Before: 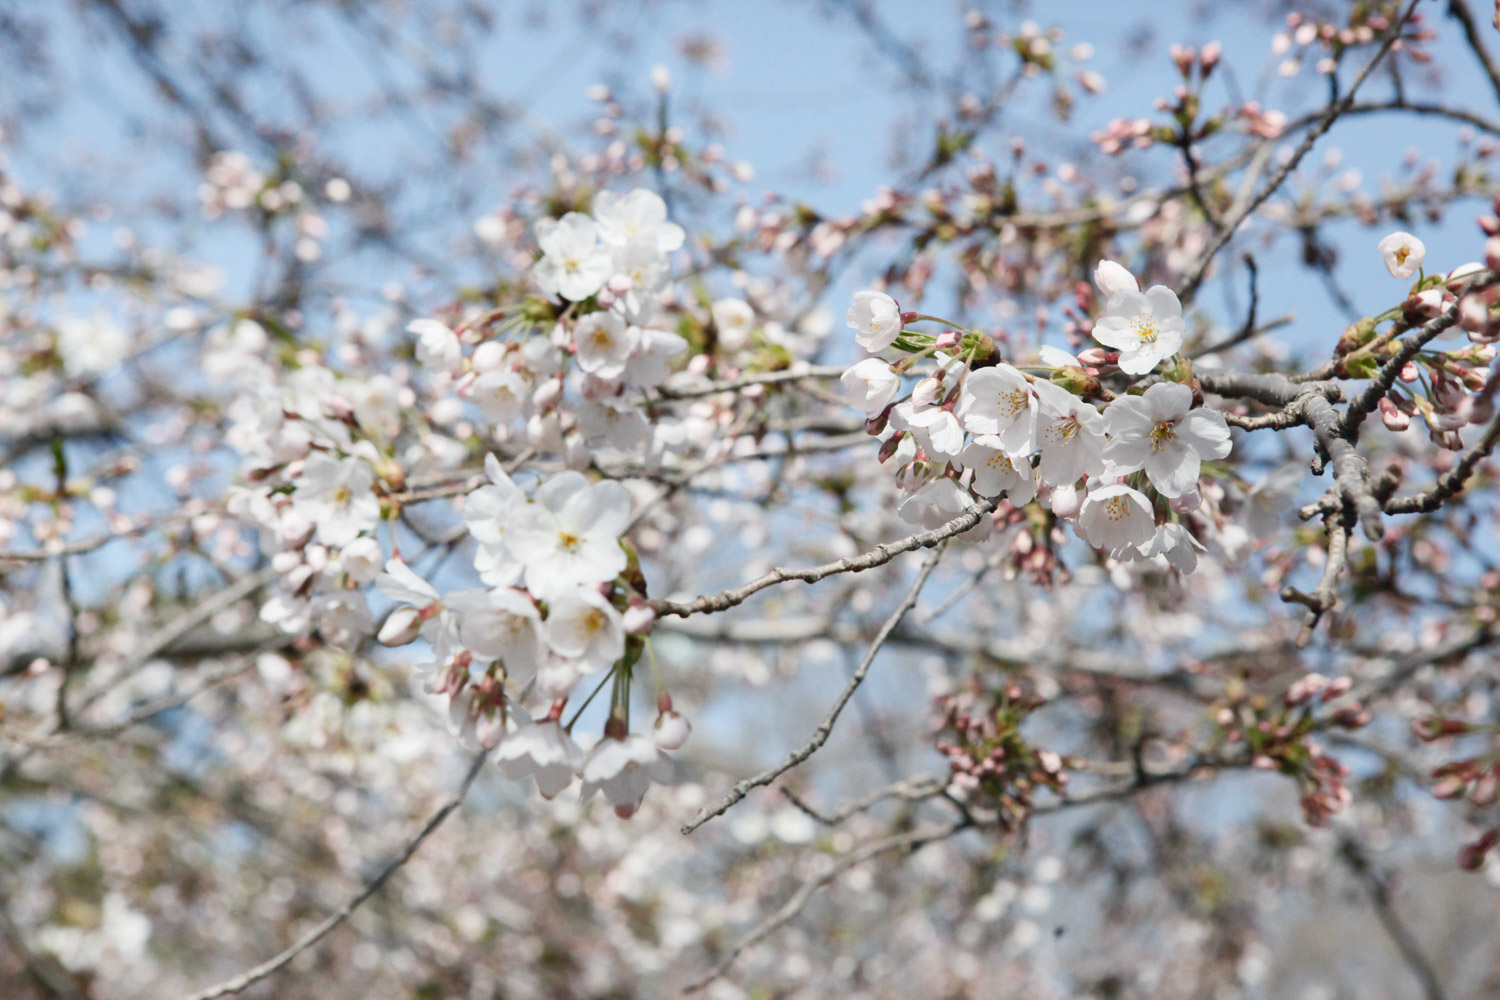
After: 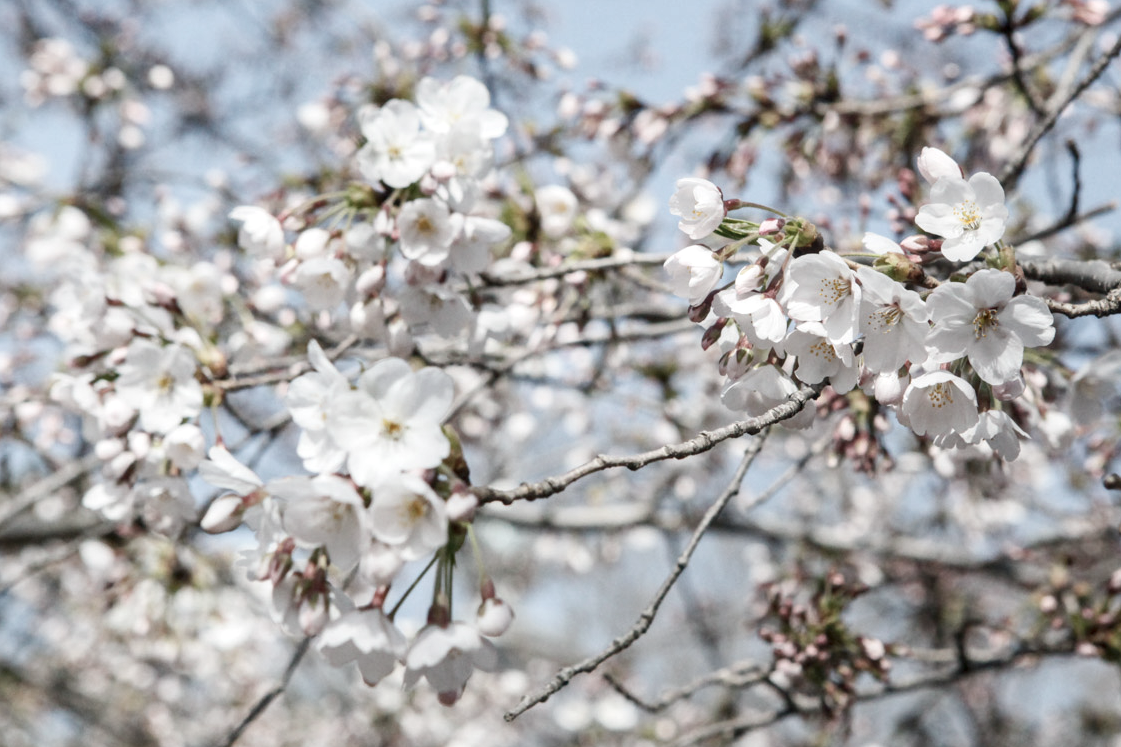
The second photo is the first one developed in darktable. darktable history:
local contrast: on, module defaults
crop and rotate: left 11.831%, top 11.346%, right 13.429%, bottom 13.899%
contrast brightness saturation: contrast 0.1, saturation -0.36
